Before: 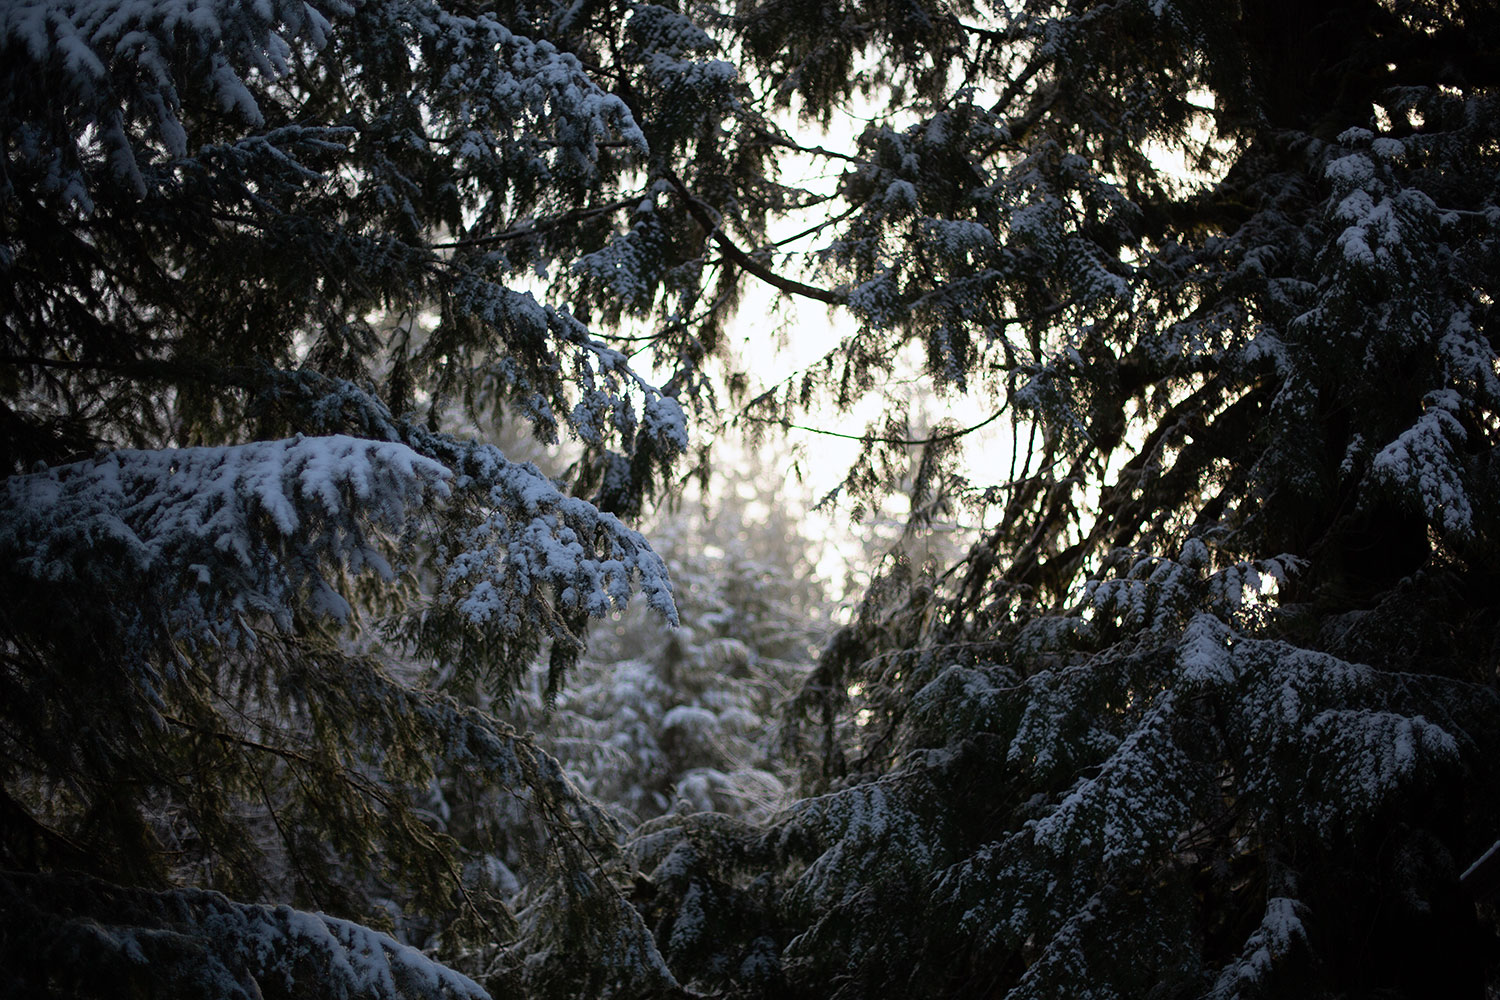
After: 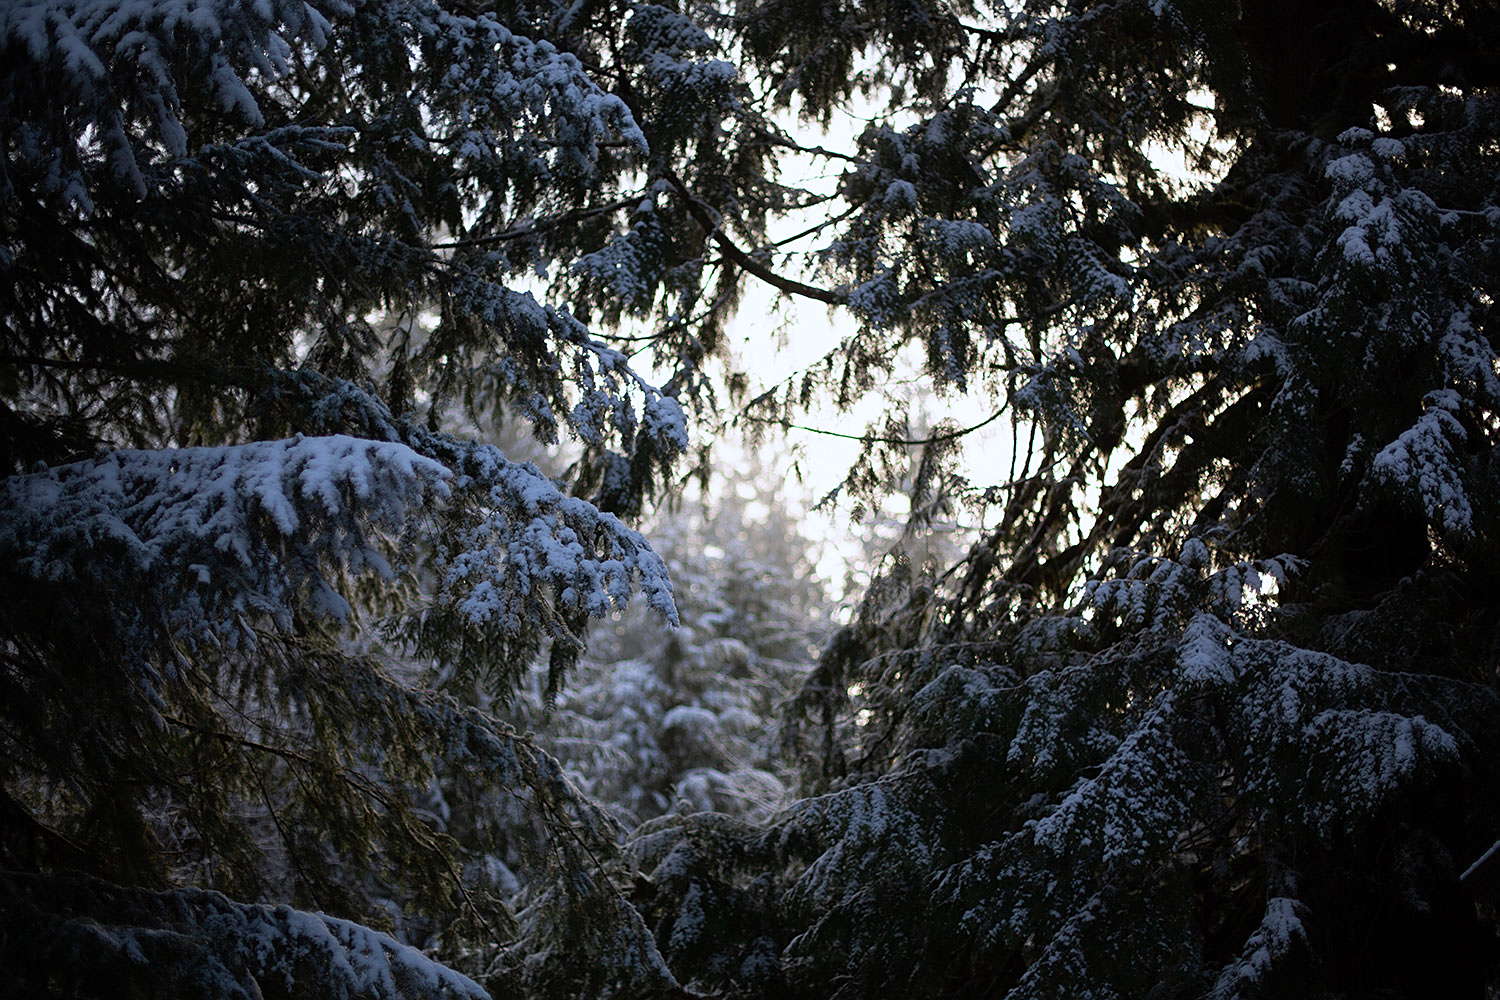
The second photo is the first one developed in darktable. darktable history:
sharpen: amount 0.2
white balance: red 0.984, blue 1.059
